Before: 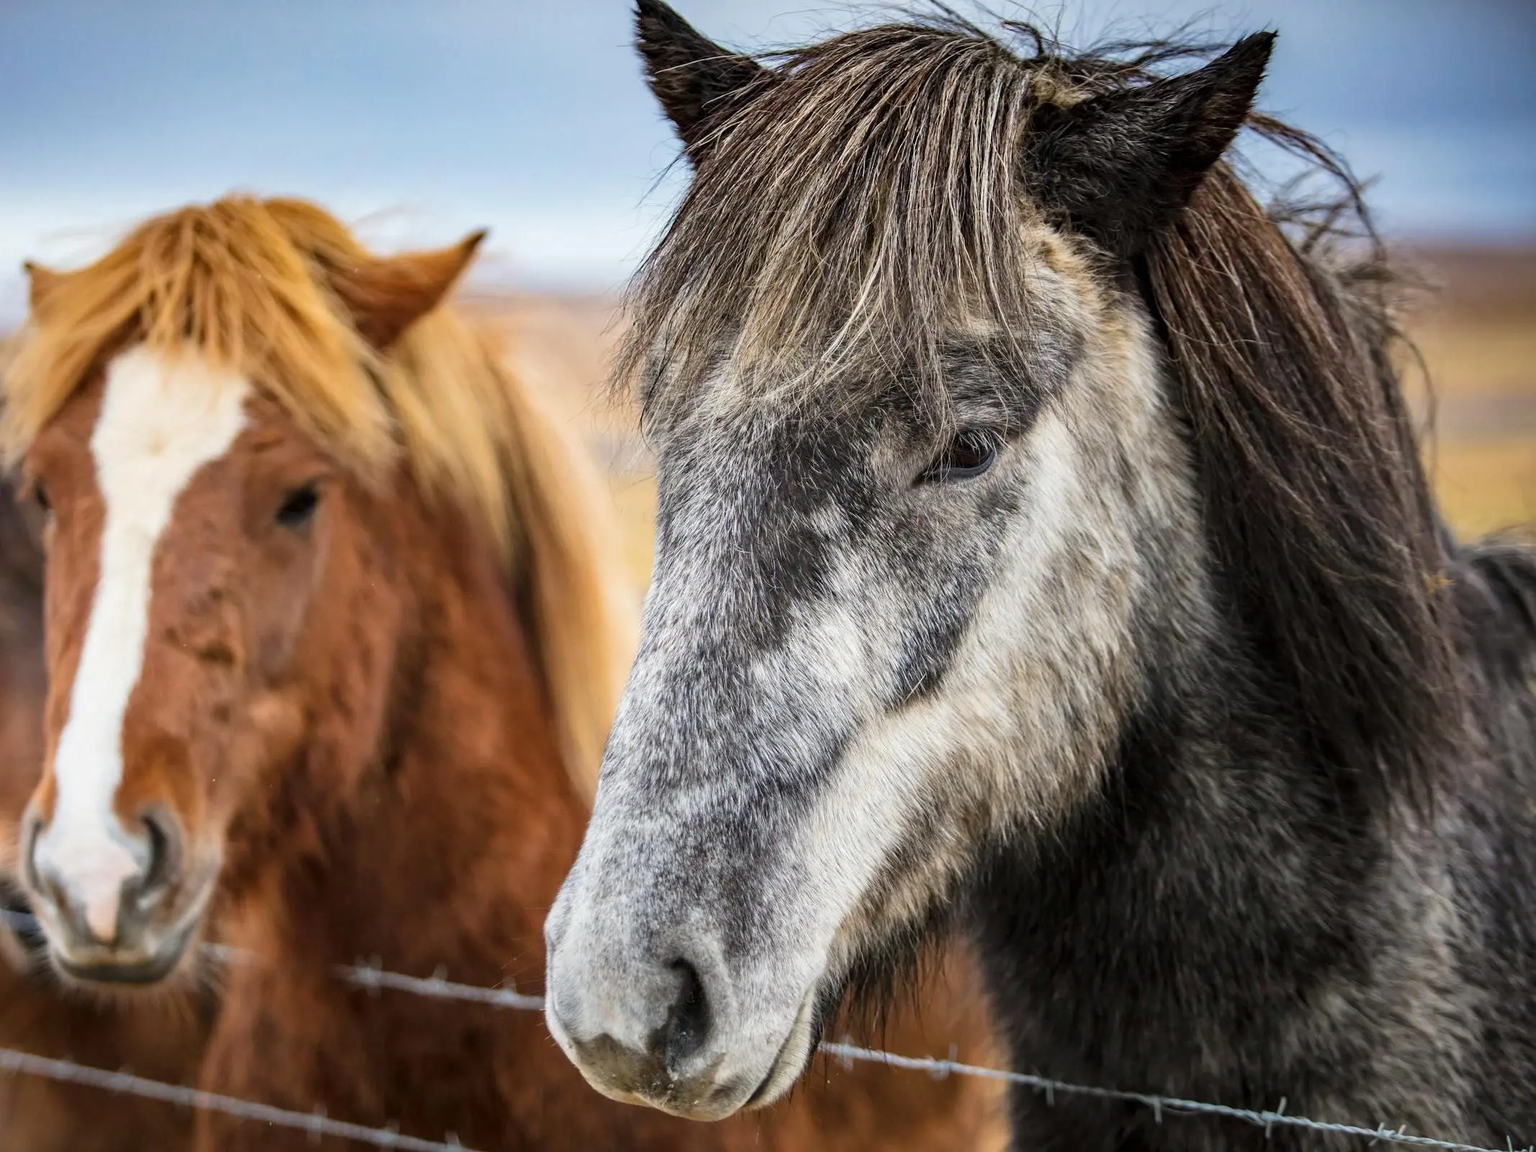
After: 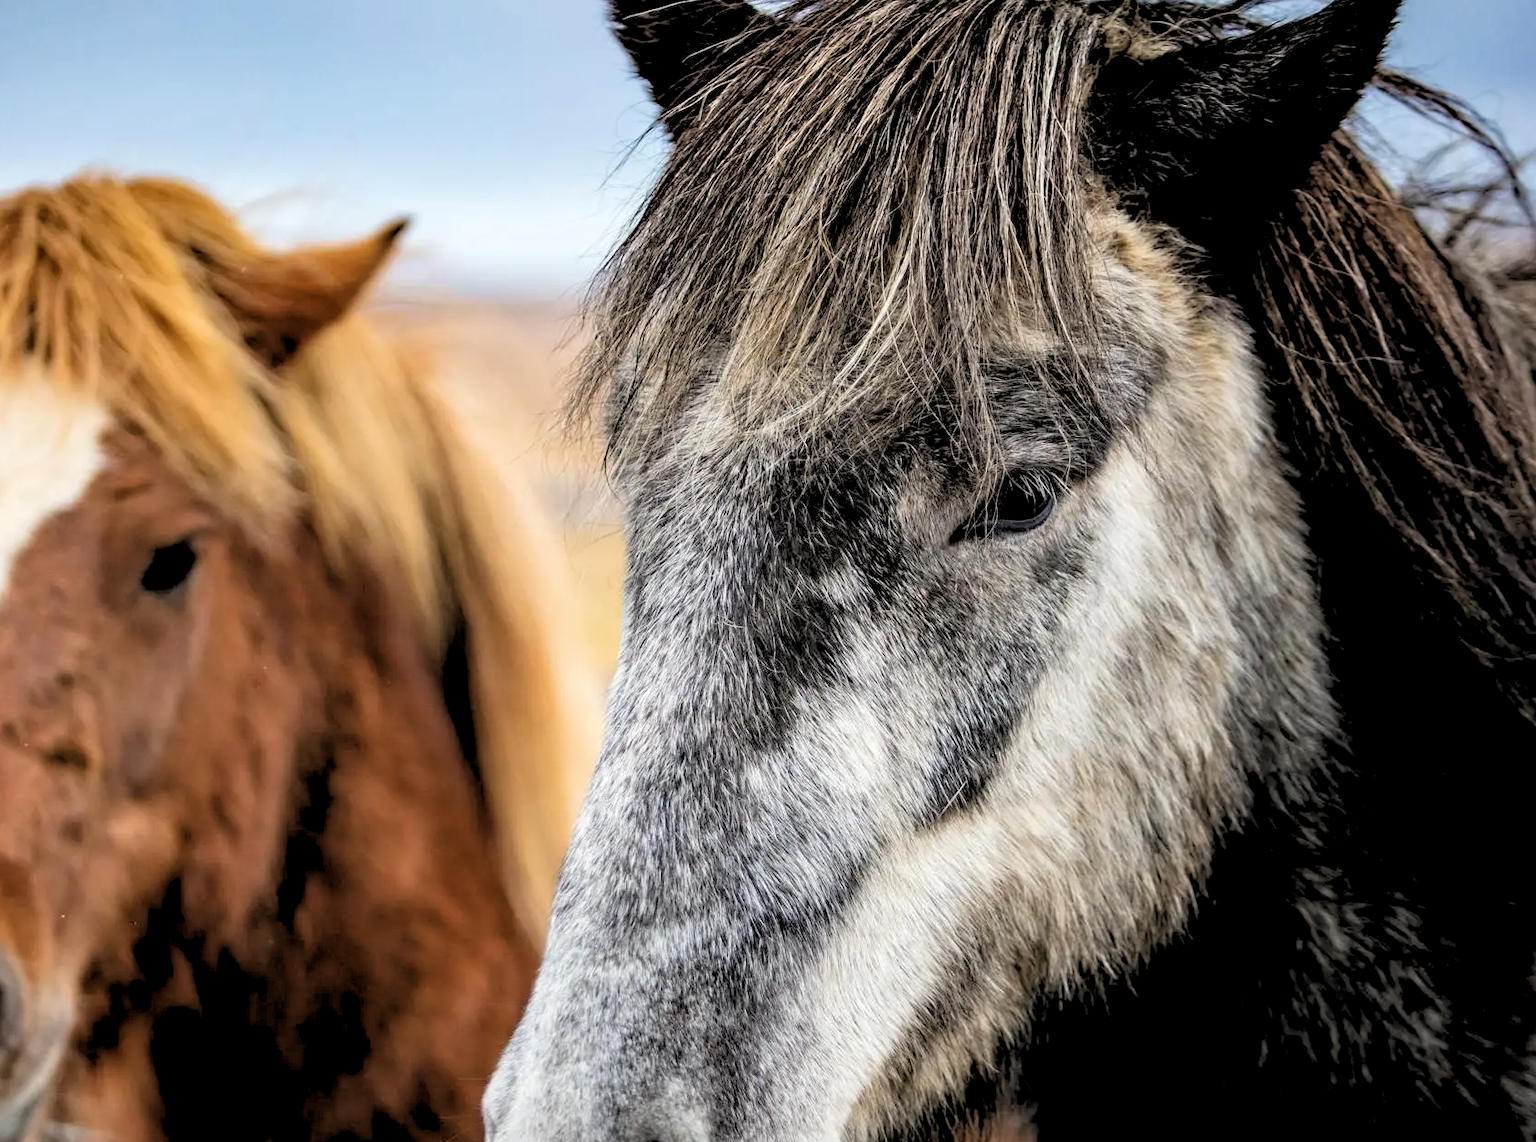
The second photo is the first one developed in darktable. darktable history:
crop and rotate: left 10.77%, top 5.1%, right 10.41%, bottom 16.76%
rgb levels: levels [[0.029, 0.461, 0.922], [0, 0.5, 1], [0, 0.5, 1]]
